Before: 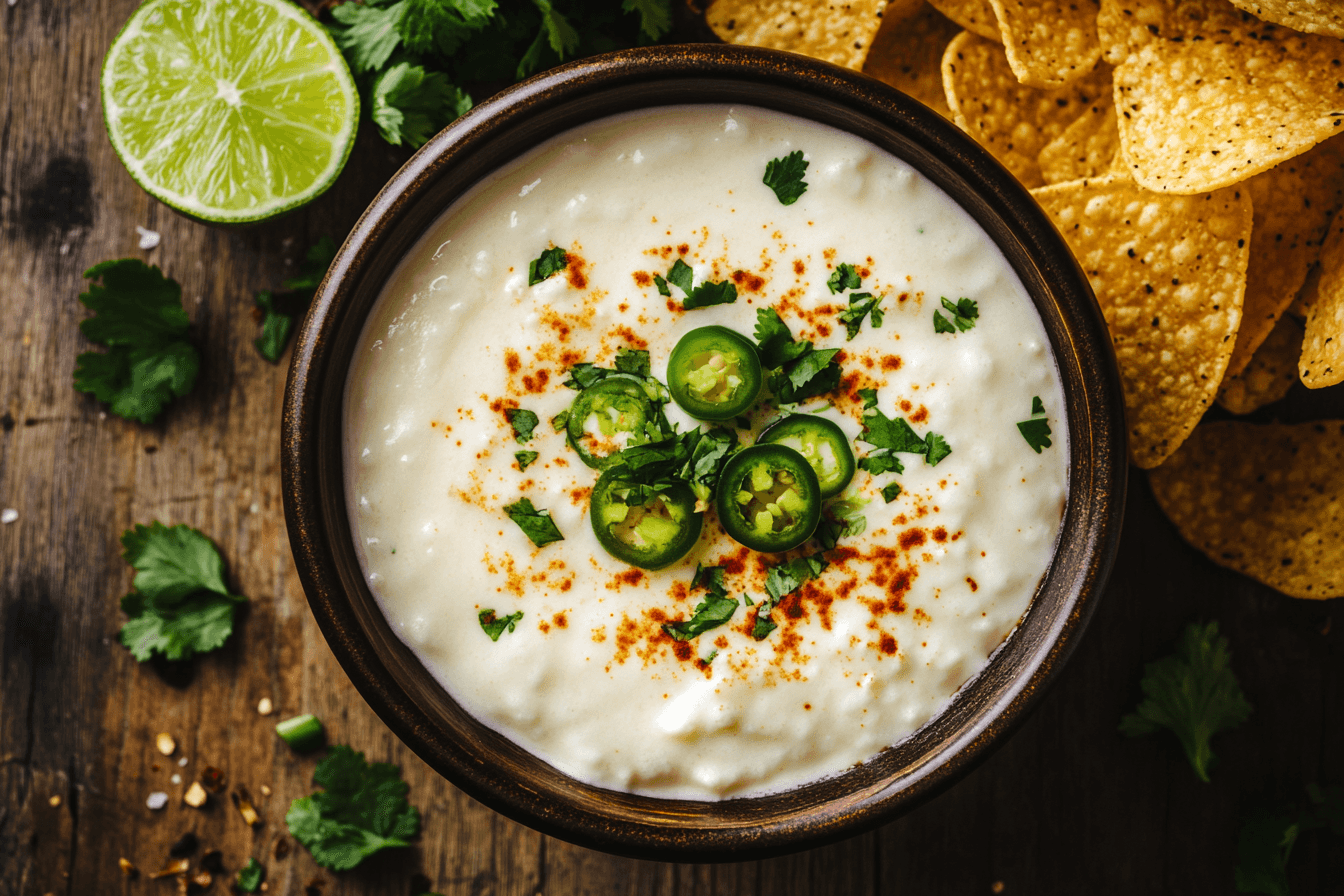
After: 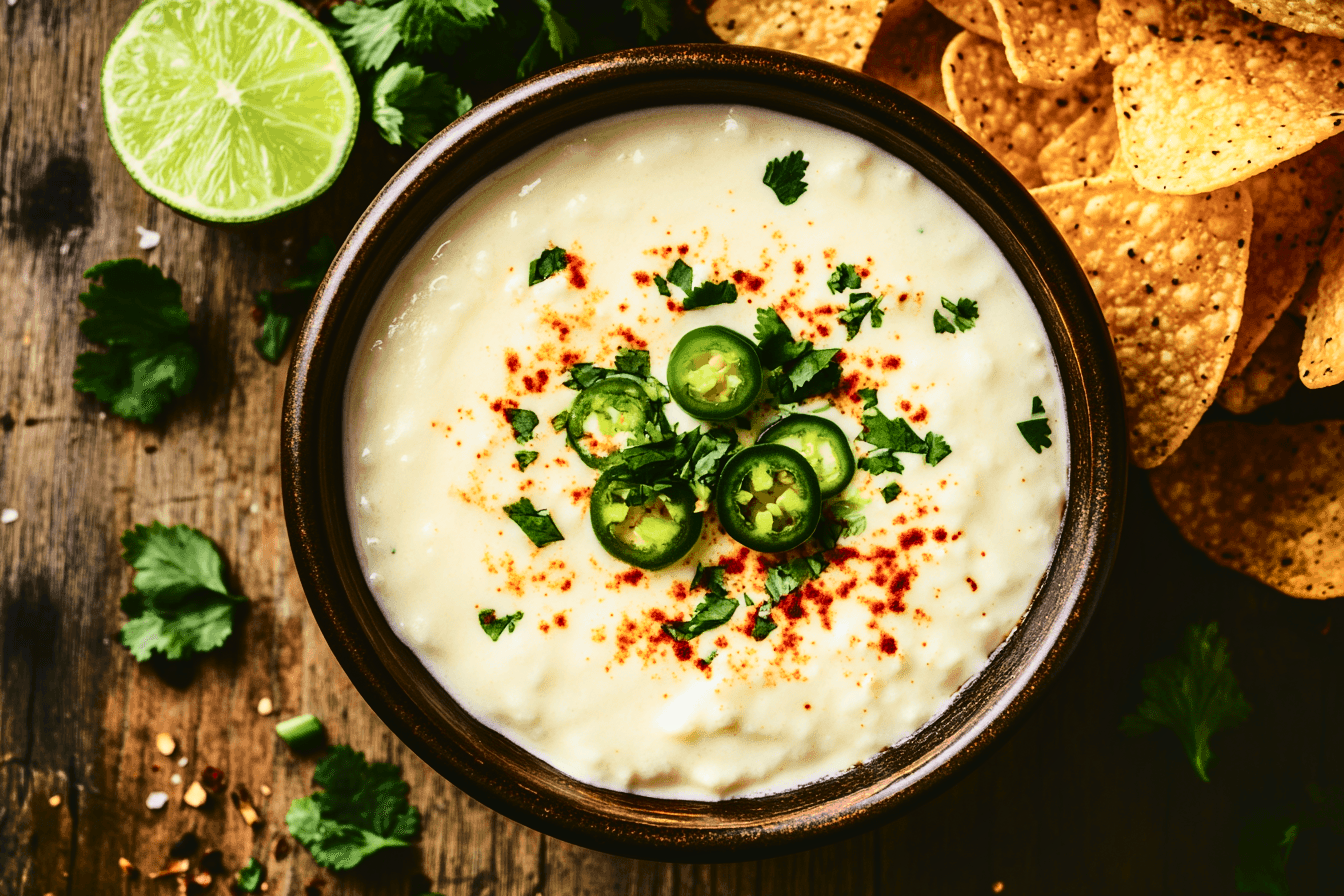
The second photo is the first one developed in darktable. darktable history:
tone equalizer: on, module defaults
tone curve: curves: ch0 [(0.003, 0.032) (0.037, 0.037) (0.149, 0.117) (0.297, 0.318) (0.41, 0.48) (0.541, 0.649) (0.722, 0.857) (0.875, 0.946) (1, 0.98)]; ch1 [(0, 0) (0.305, 0.325) (0.453, 0.437) (0.482, 0.474) (0.501, 0.498) (0.506, 0.503) (0.559, 0.576) (0.6, 0.635) (0.656, 0.707) (1, 1)]; ch2 [(0, 0) (0.323, 0.277) (0.408, 0.399) (0.45, 0.48) (0.499, 0.502) (0.515, 0.532) (0.573, 0.602) (0.653, 0.675) (0.75, 0.756) (1, 1)], color space Lab, independent channels, preserve colors none
shadows and highlights: soften with gaussian
